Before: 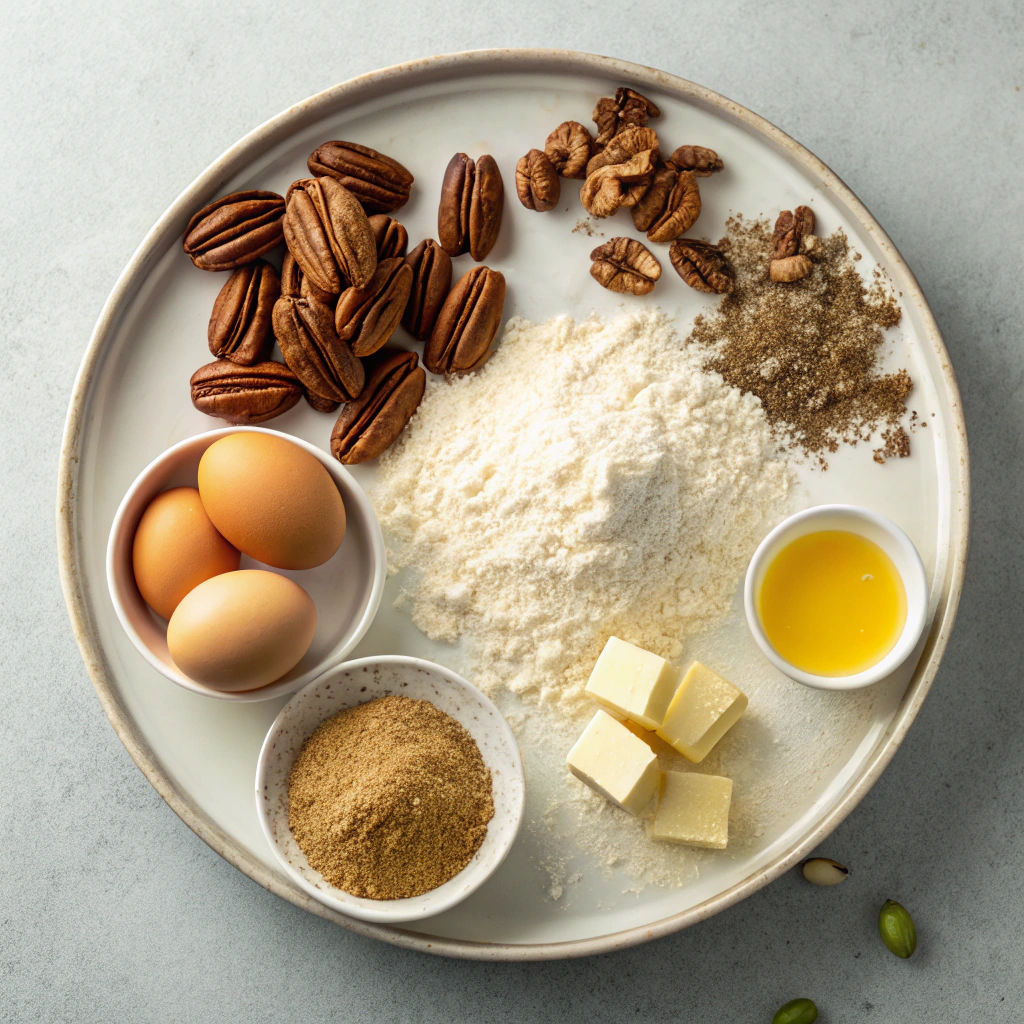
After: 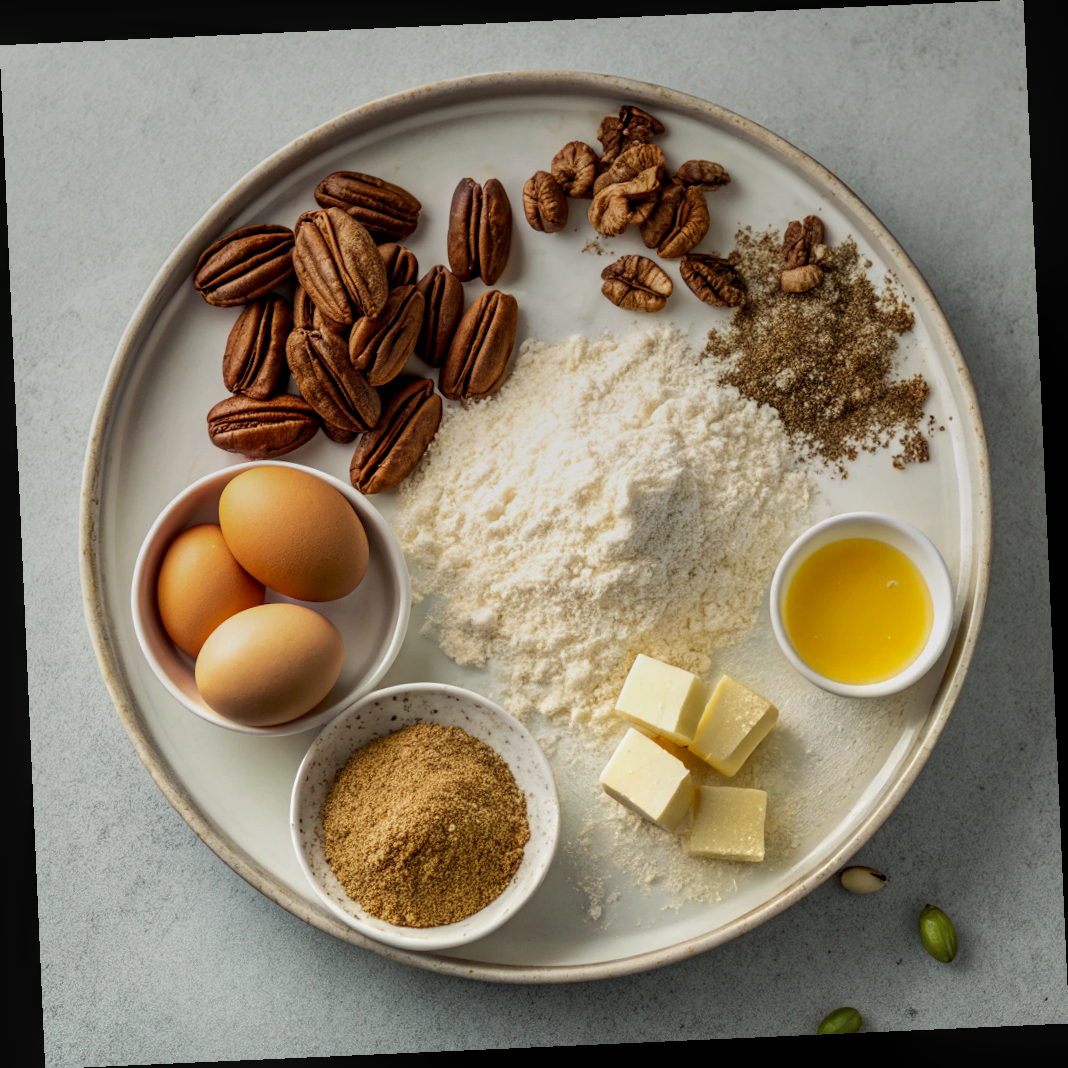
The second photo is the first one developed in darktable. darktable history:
vibrance: vibrance 10%
rotate and perspective: rotation -2.56°, automatic cropping off
graduated density: rotation -0.352°, offset 57.64
local contrast: on, module defaults
